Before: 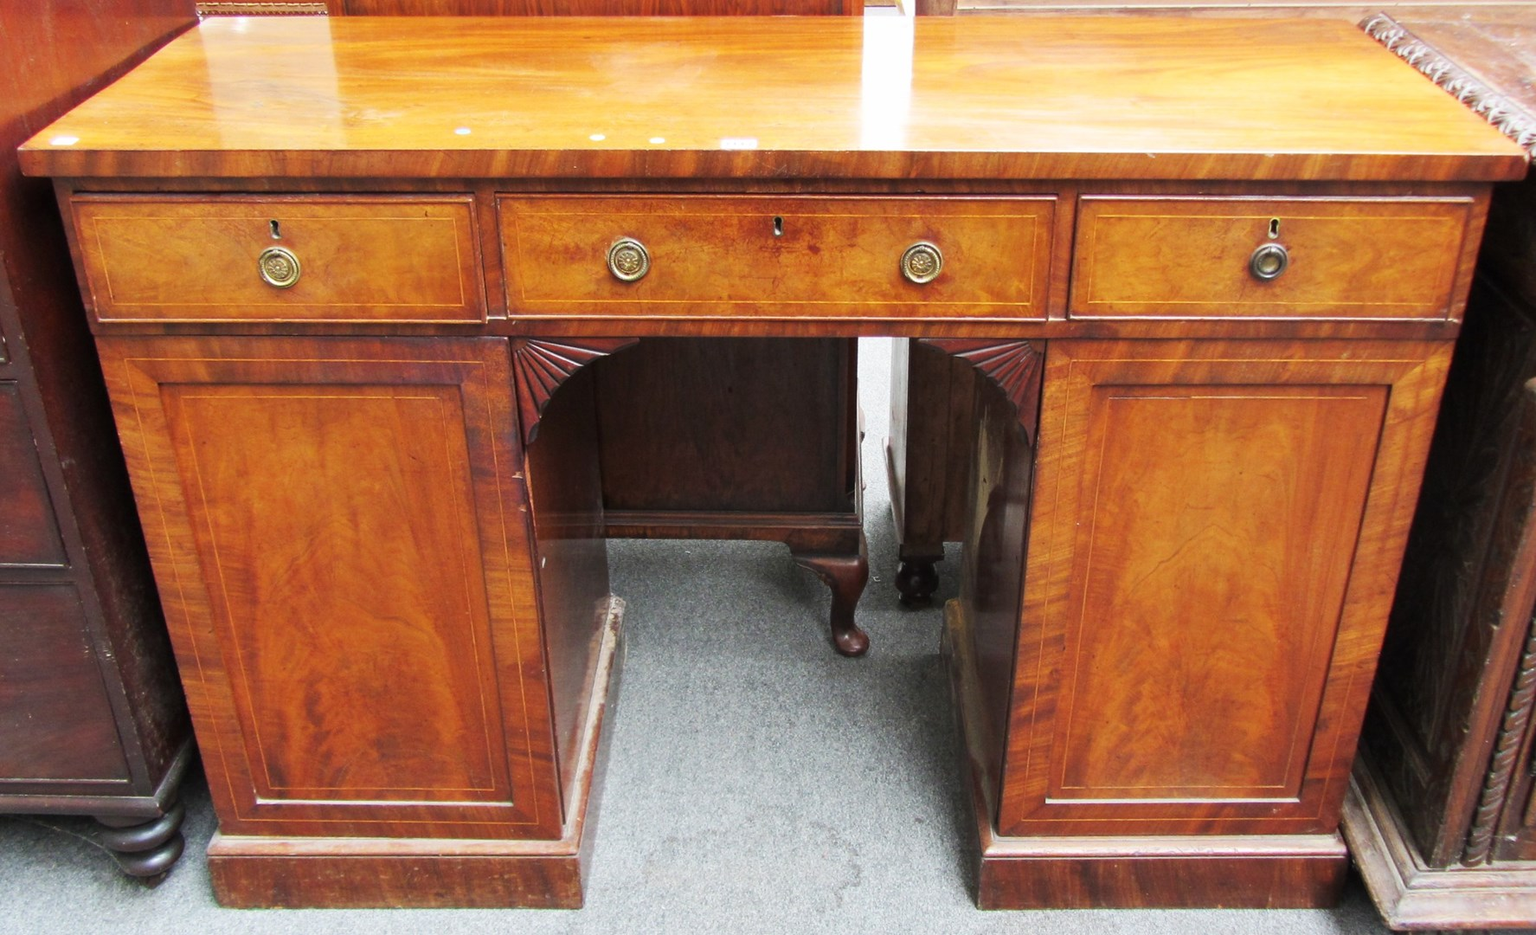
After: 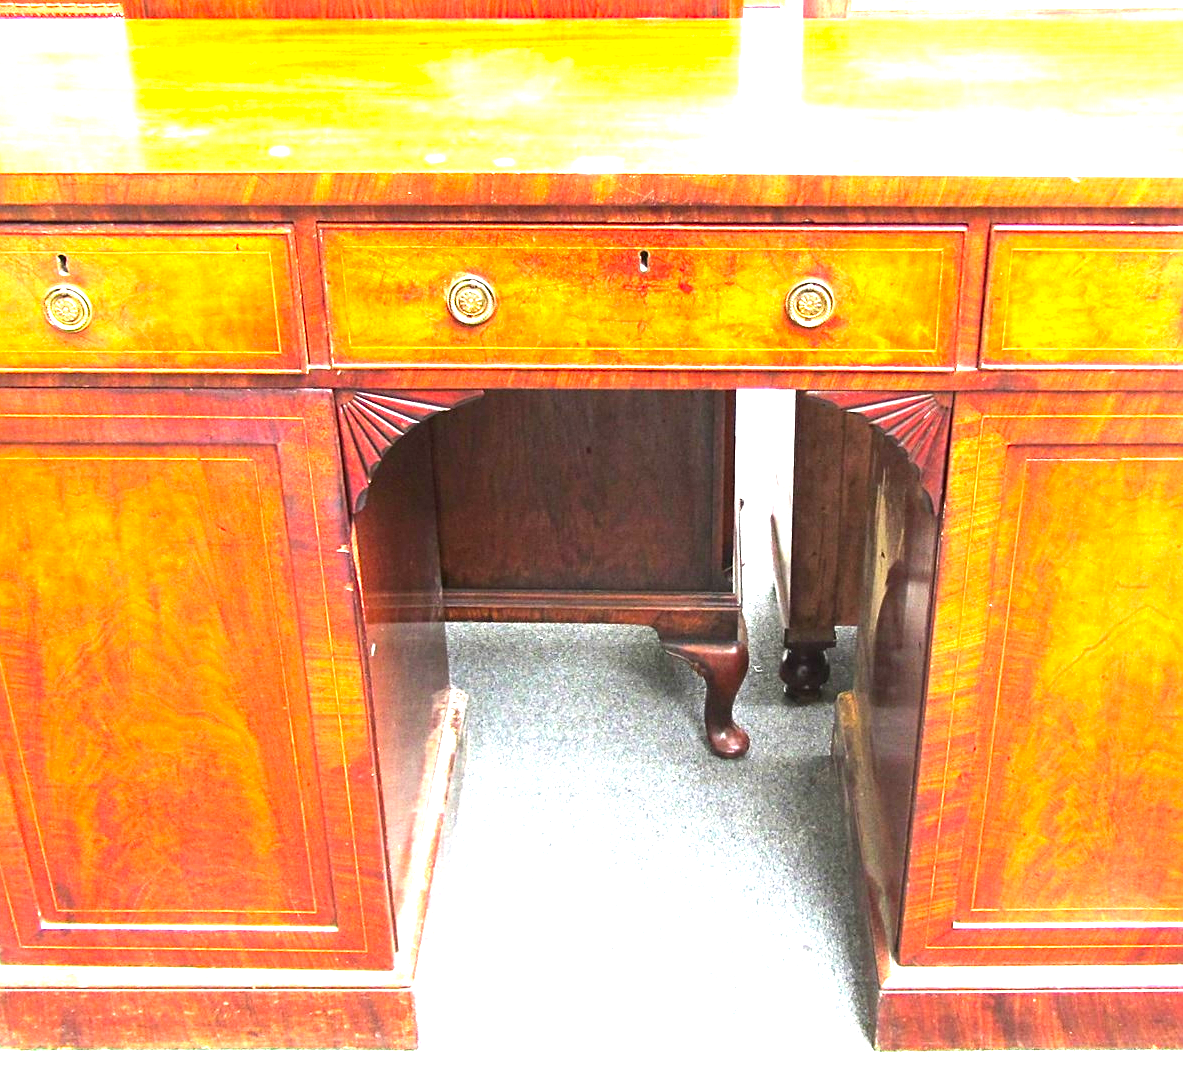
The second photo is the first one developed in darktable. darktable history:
exposure: exposure 2.007 EV, compensate exposure bias true, compensate highlight preservation false
crop and rotate: left 14.377%, right 18.962%
sharpen: on, module defaults
contrast brightness saturation: contrast 0.087, saturation 0.279
